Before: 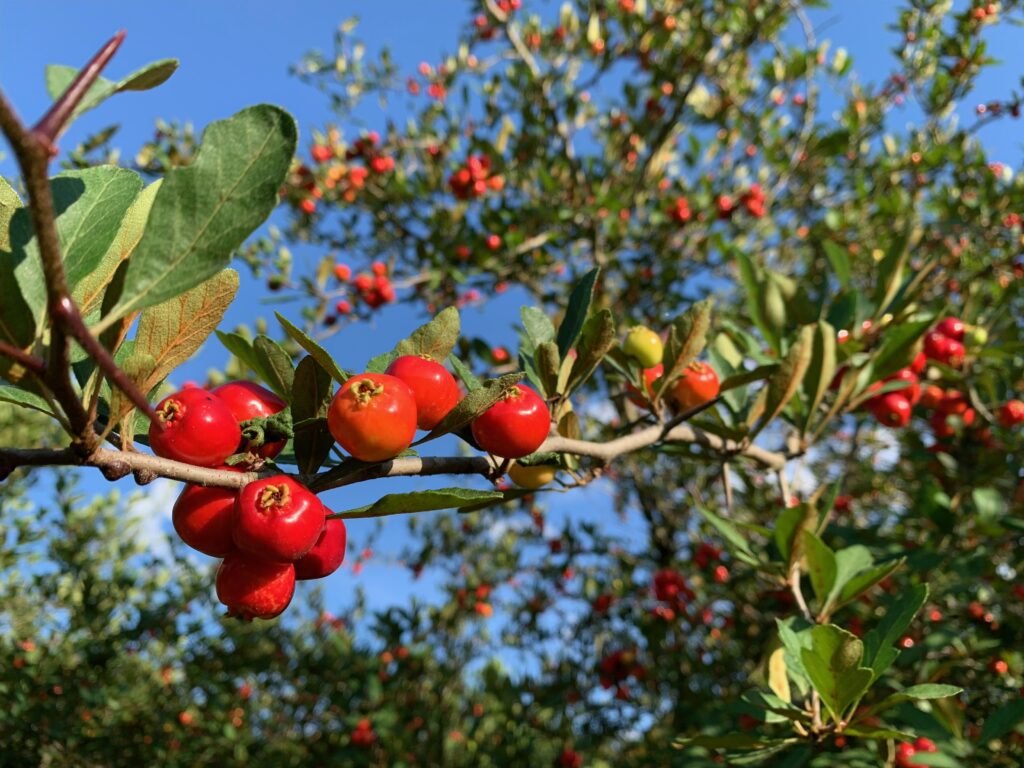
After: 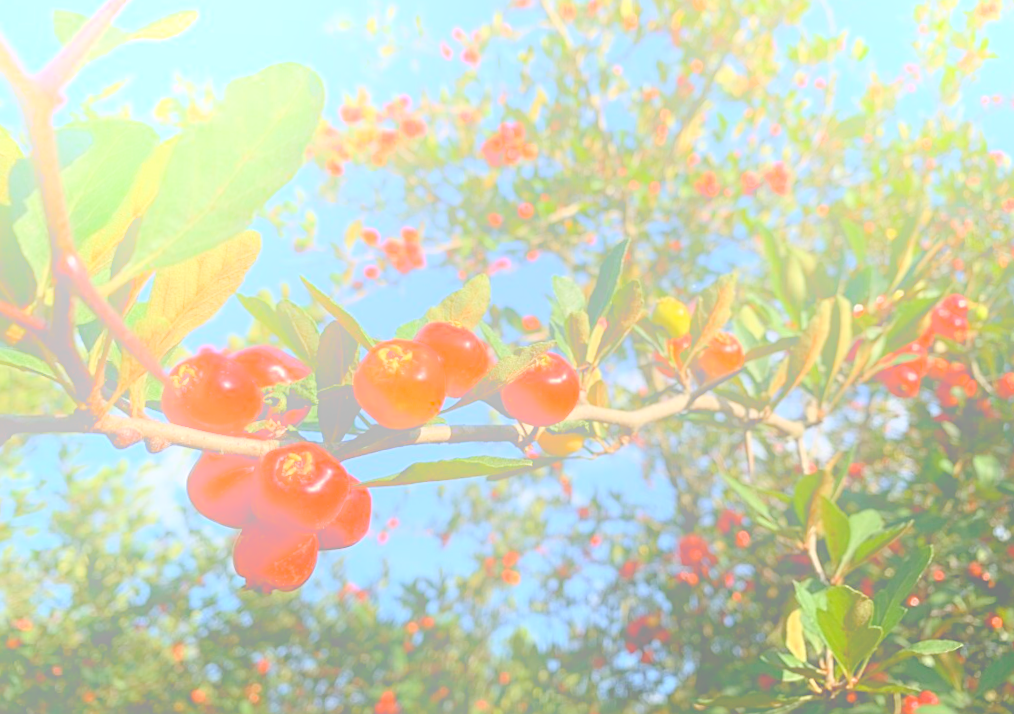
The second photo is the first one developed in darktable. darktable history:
sharpen: radius 2.529, amount 0.323
rotate and perspective: rotation 0.679°, lens shift (horizontal) 0.136, crop left 0.009, crop right 0.991, crop top 0.078, crop bottom 0.95
bloom: size 25%, threshold 5%, strength 90%
